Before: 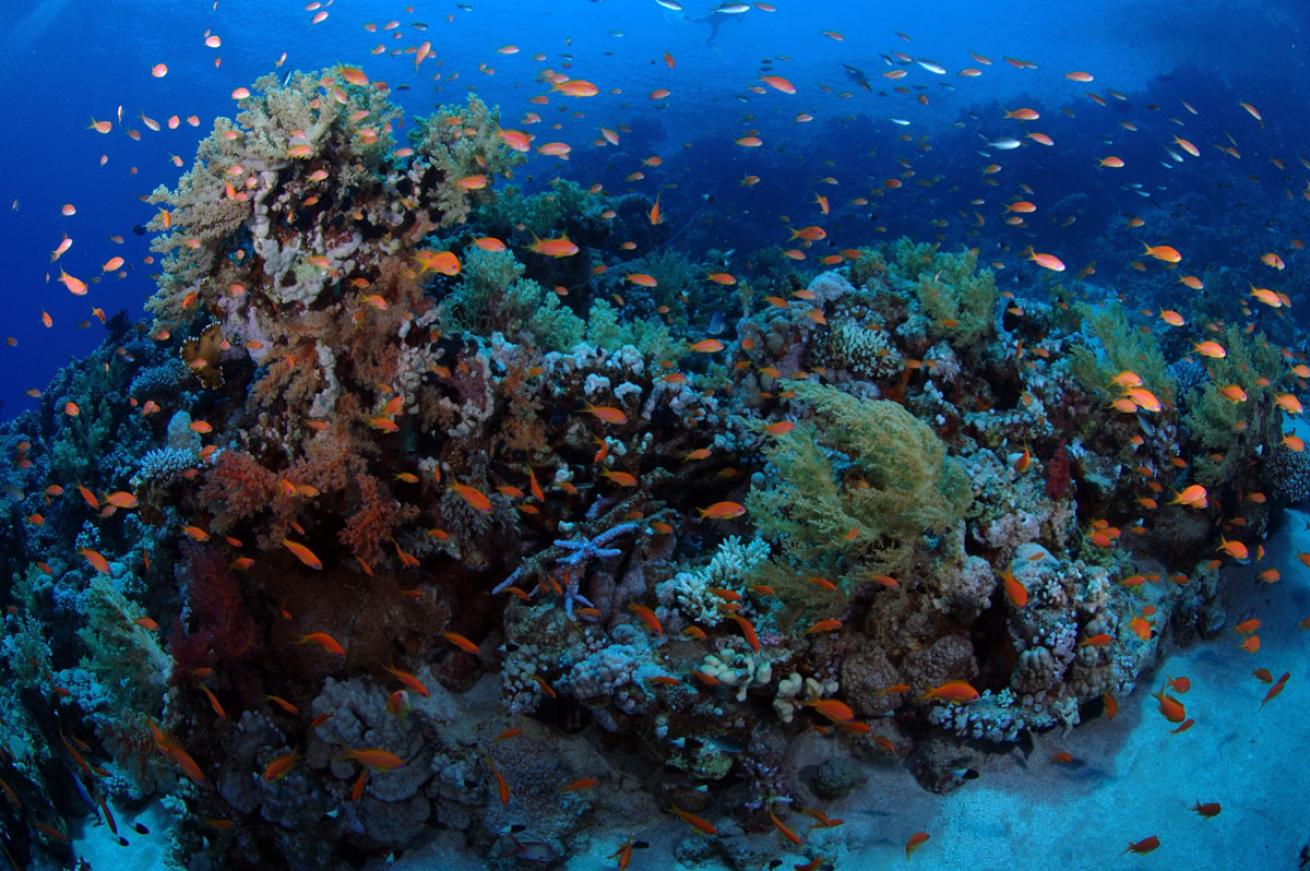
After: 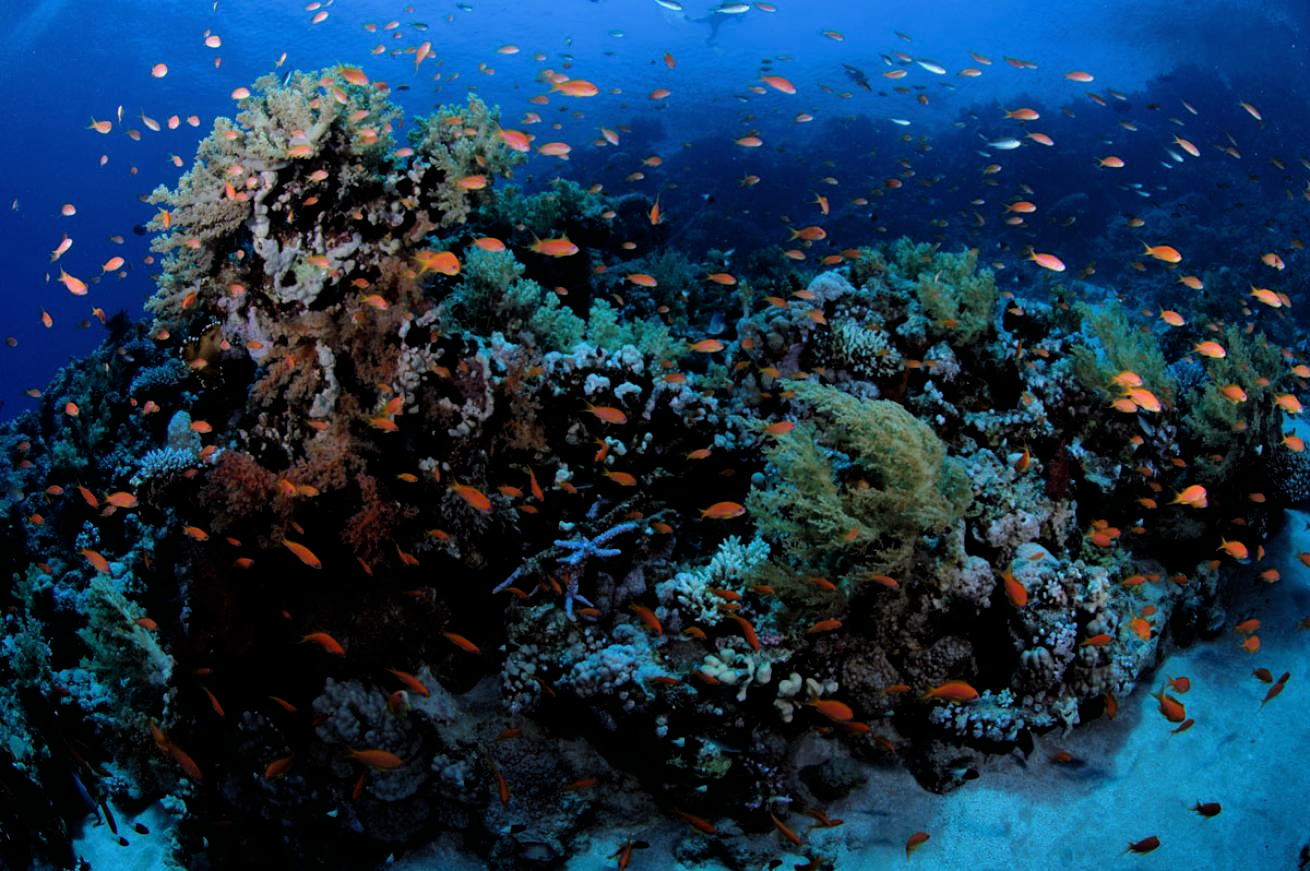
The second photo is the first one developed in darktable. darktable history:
filmic rgb: black relative exposure -5.01 EV, white relative exposure 3.19 EV, hardness 3.43, contrast 1.195, highlights saturation mix -30.84%
